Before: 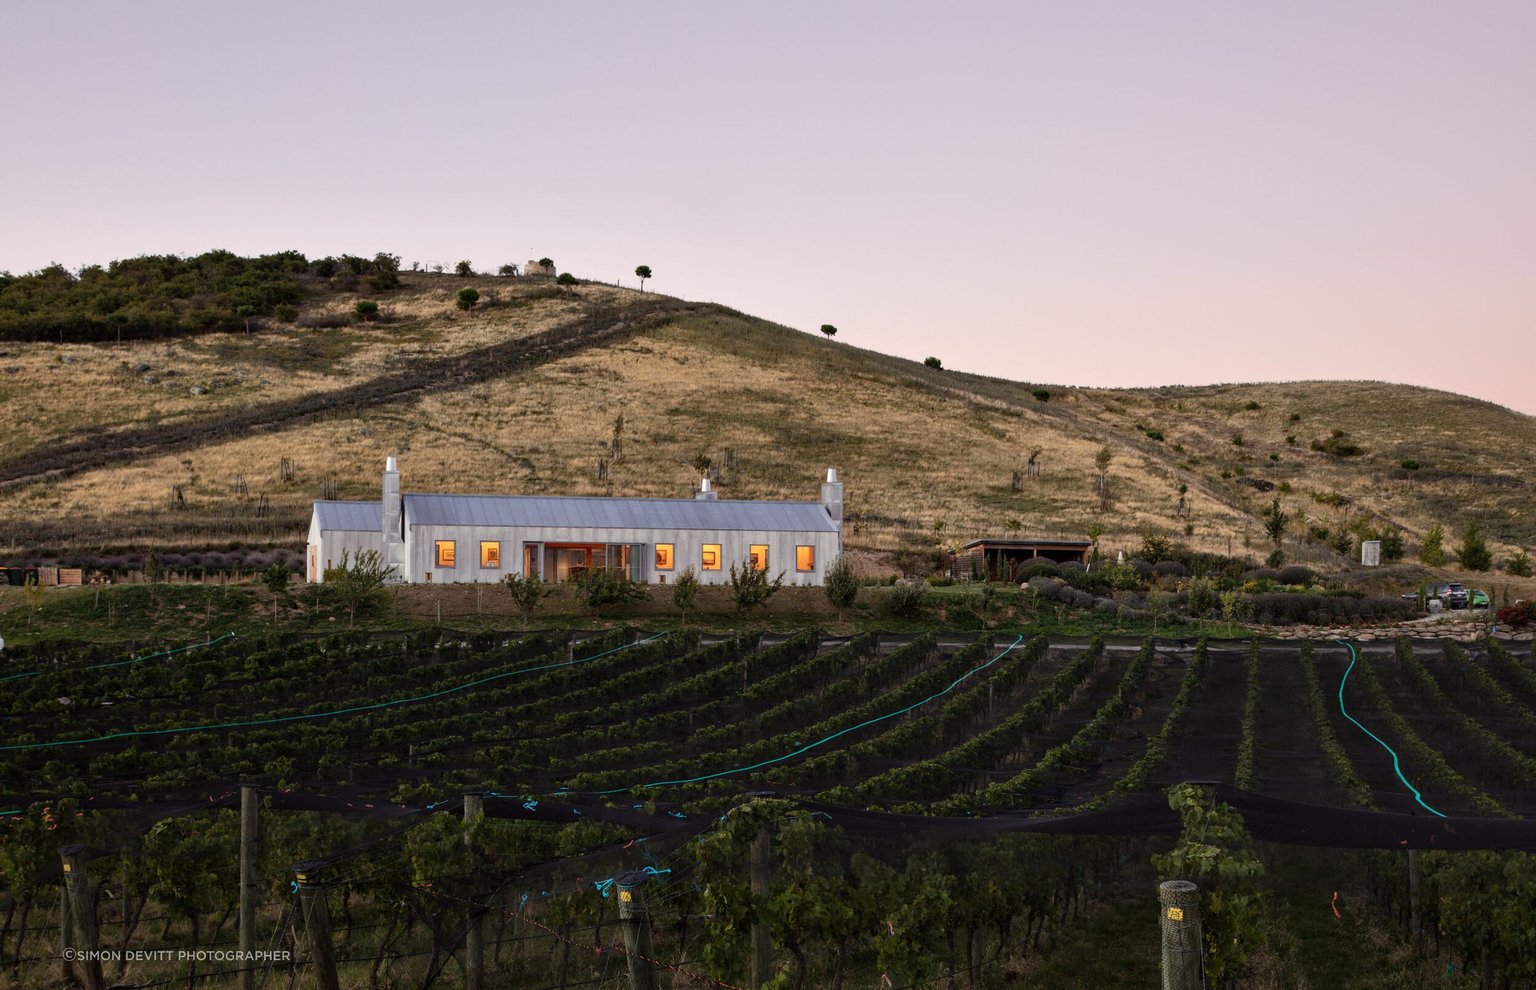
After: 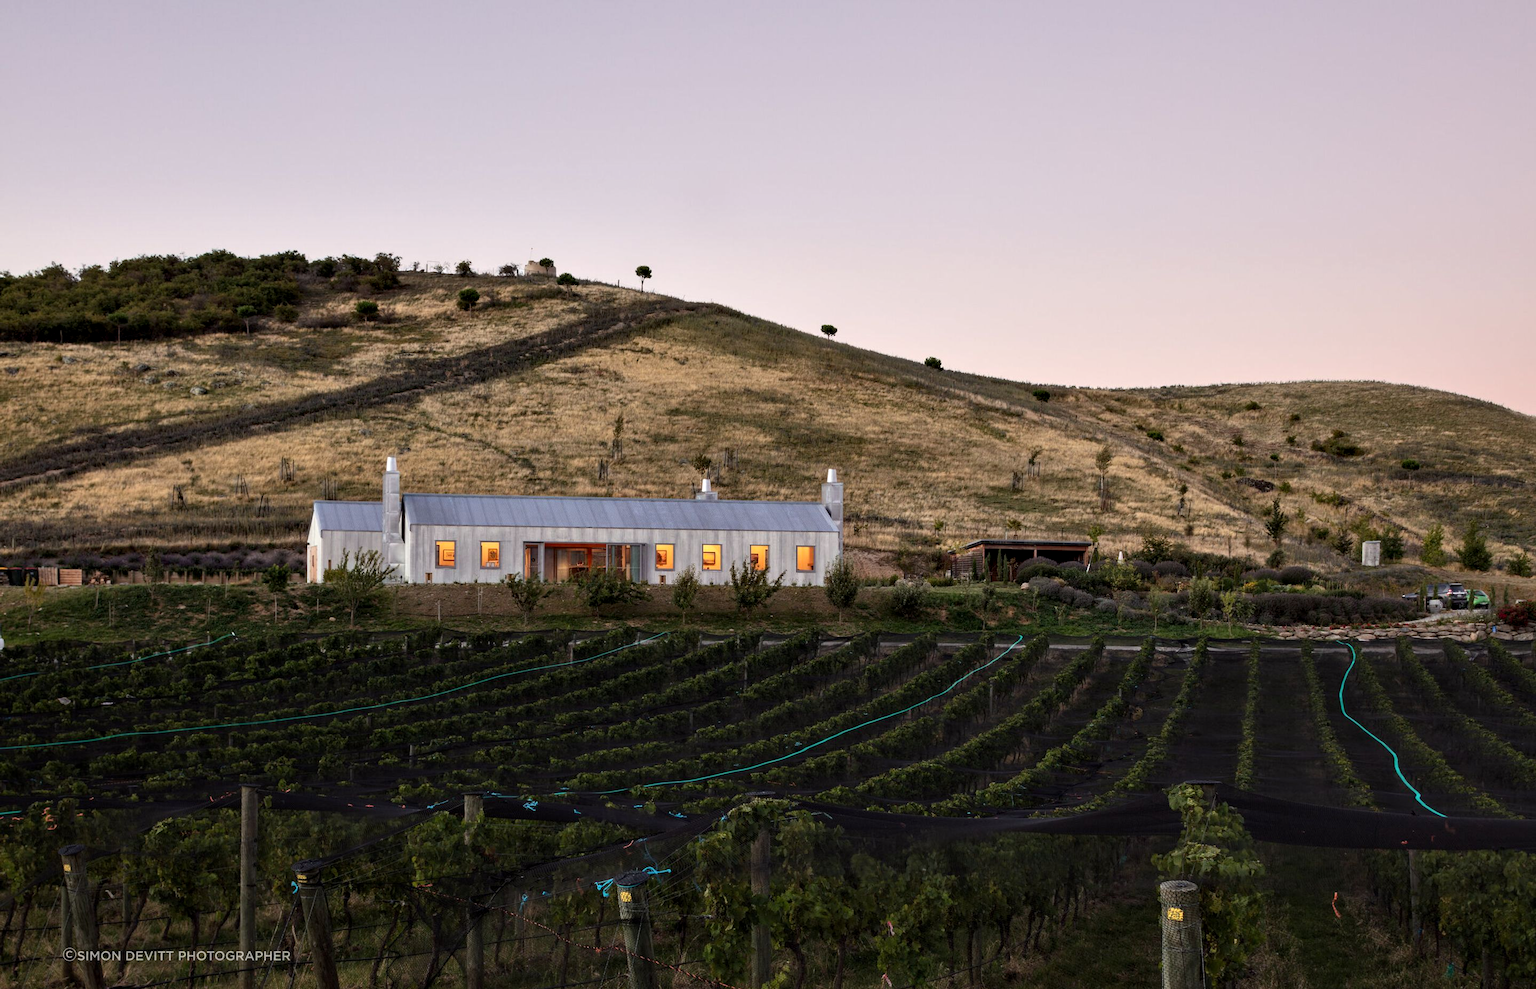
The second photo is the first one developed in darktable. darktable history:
contrast equalizer: y [[0.6 ×6], [0.55 ×6], [0 ×6], [0 ×6], [0 ×6]], mix 0.276
